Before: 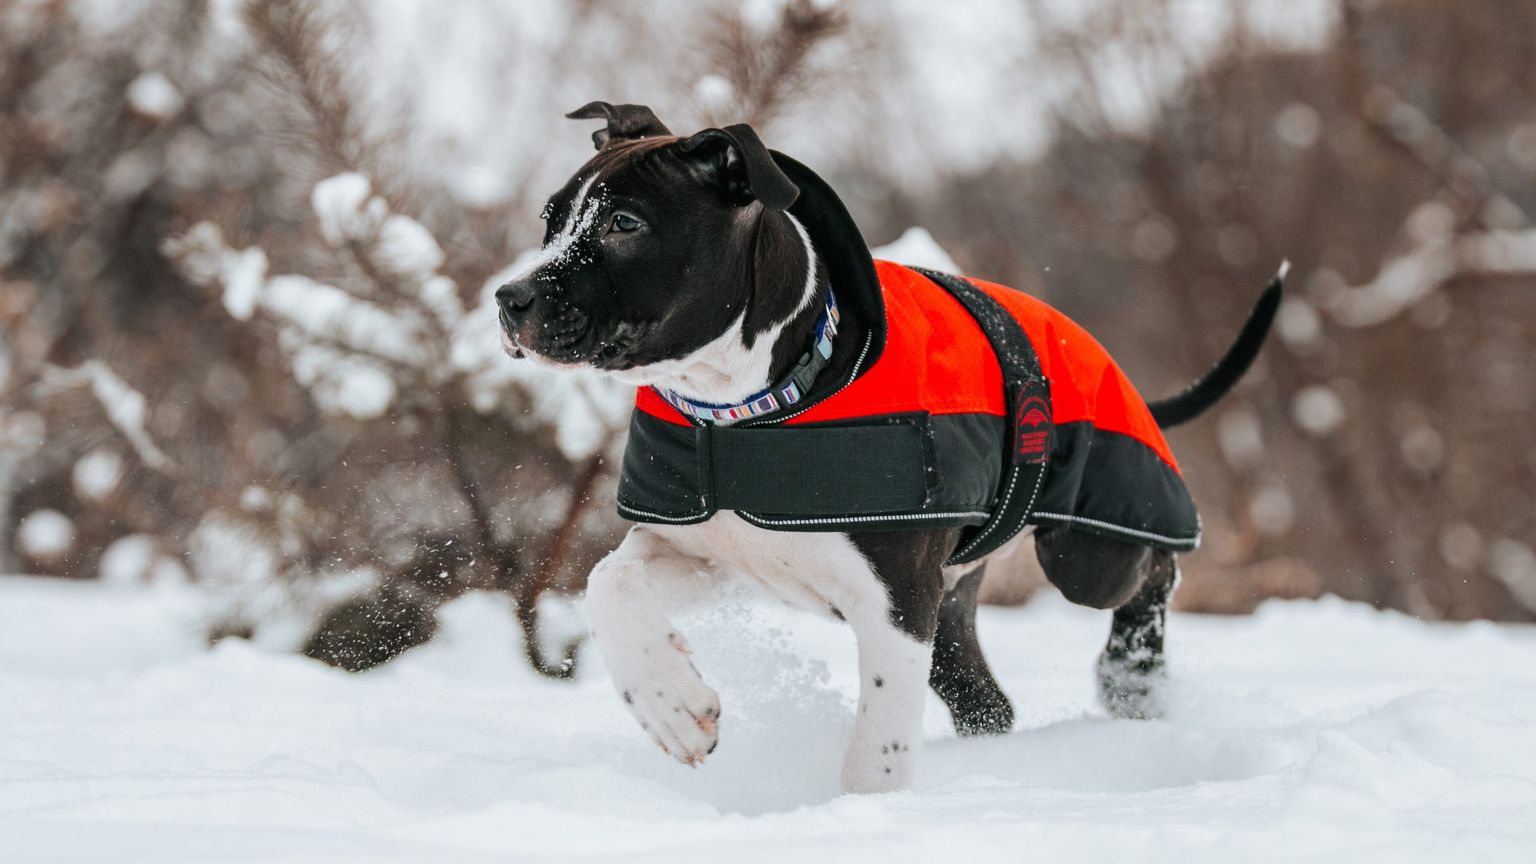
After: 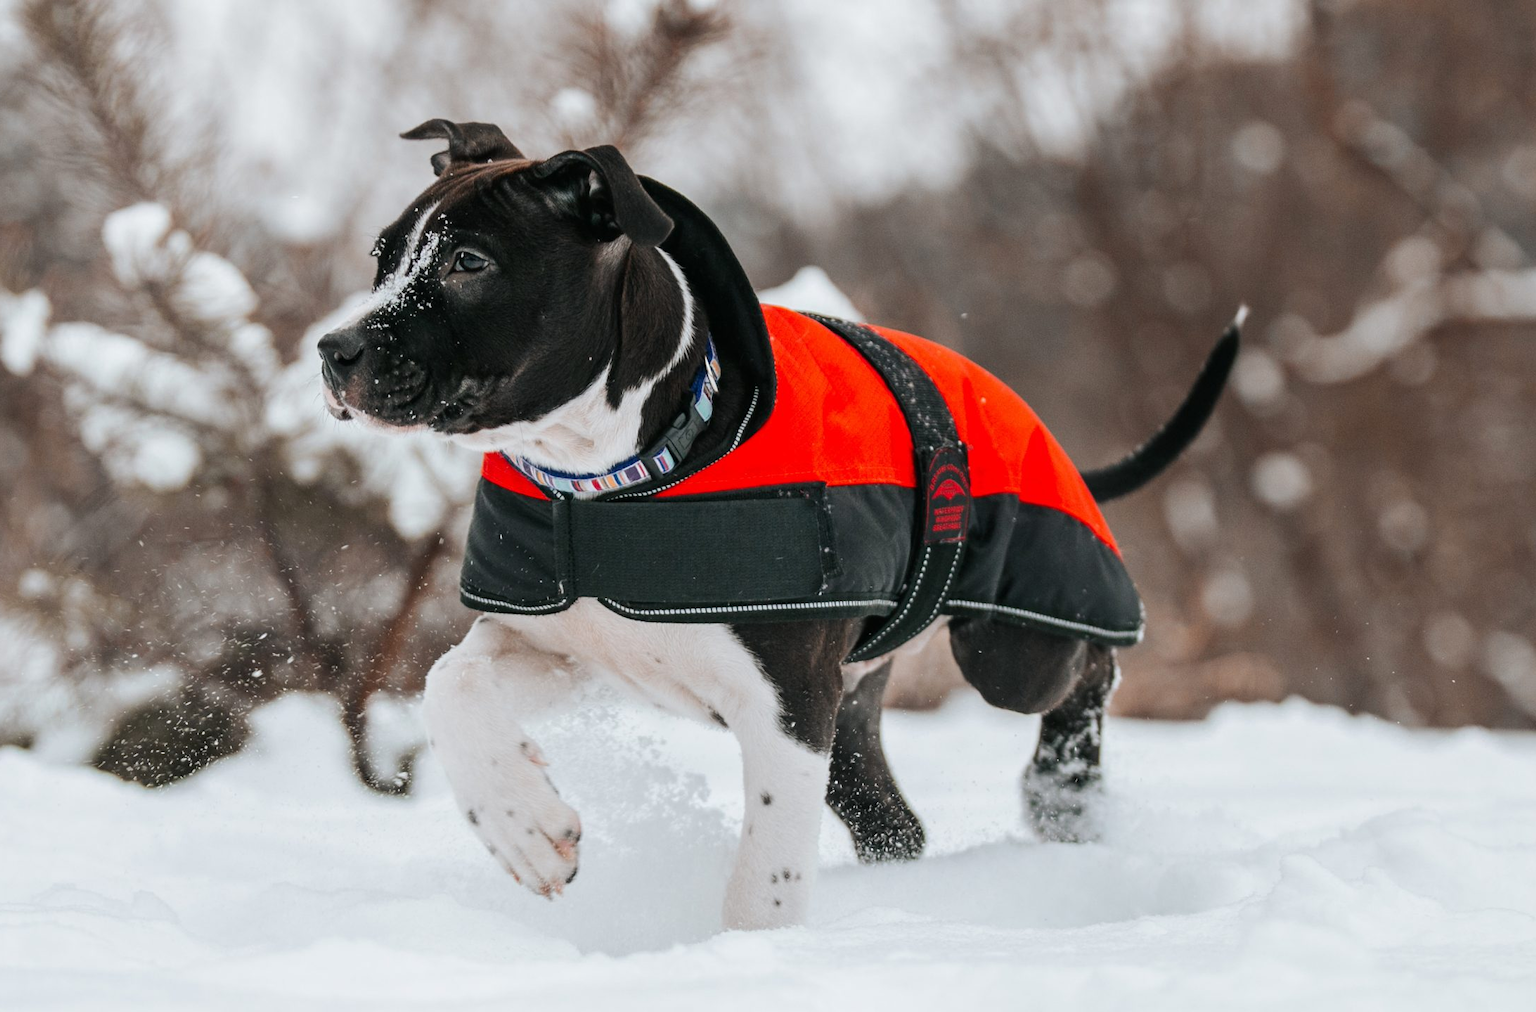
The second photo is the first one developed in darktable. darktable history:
crop and rotate: left 14.611%
